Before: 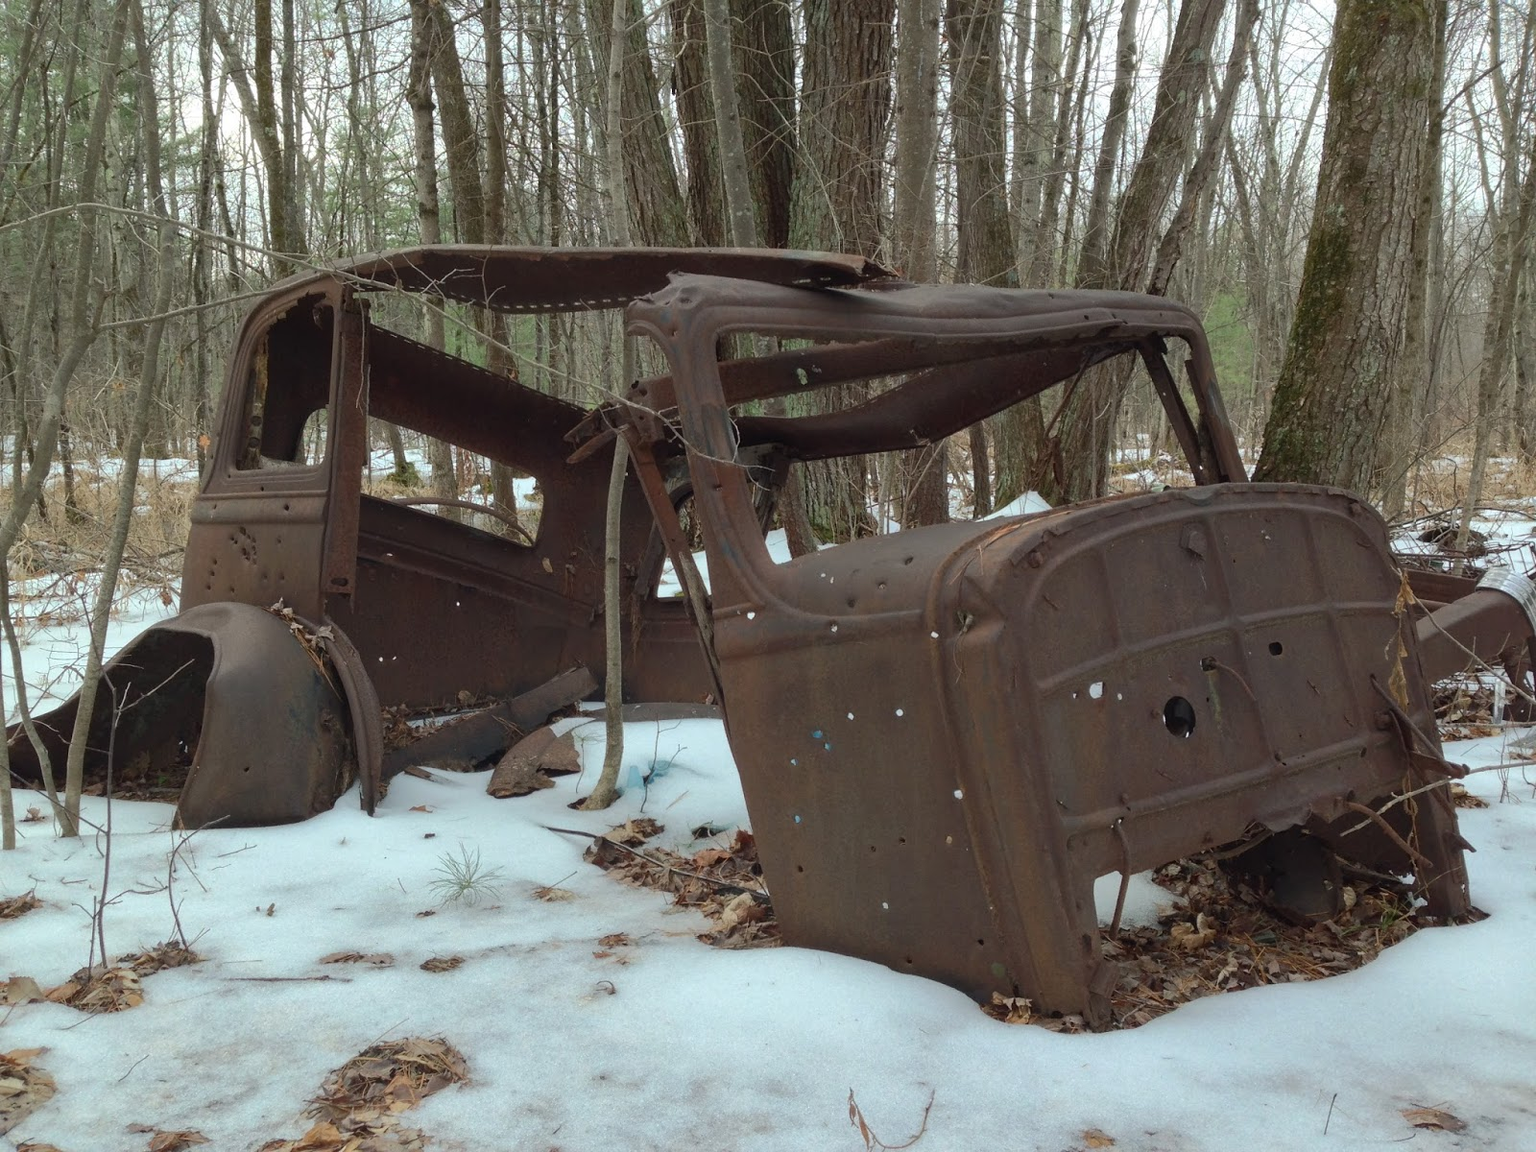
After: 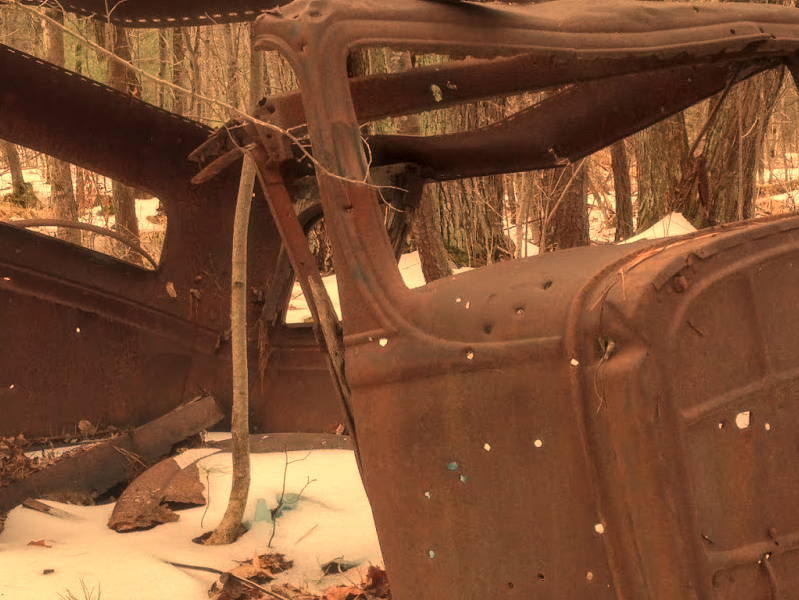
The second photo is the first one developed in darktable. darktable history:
local contrast: on, module defaults
white balance: red 1.467, blue 0.684
haze removal: strength -0.1, adaptive false
crop: left 25%, top 25%, right 25%, bottom 25%
